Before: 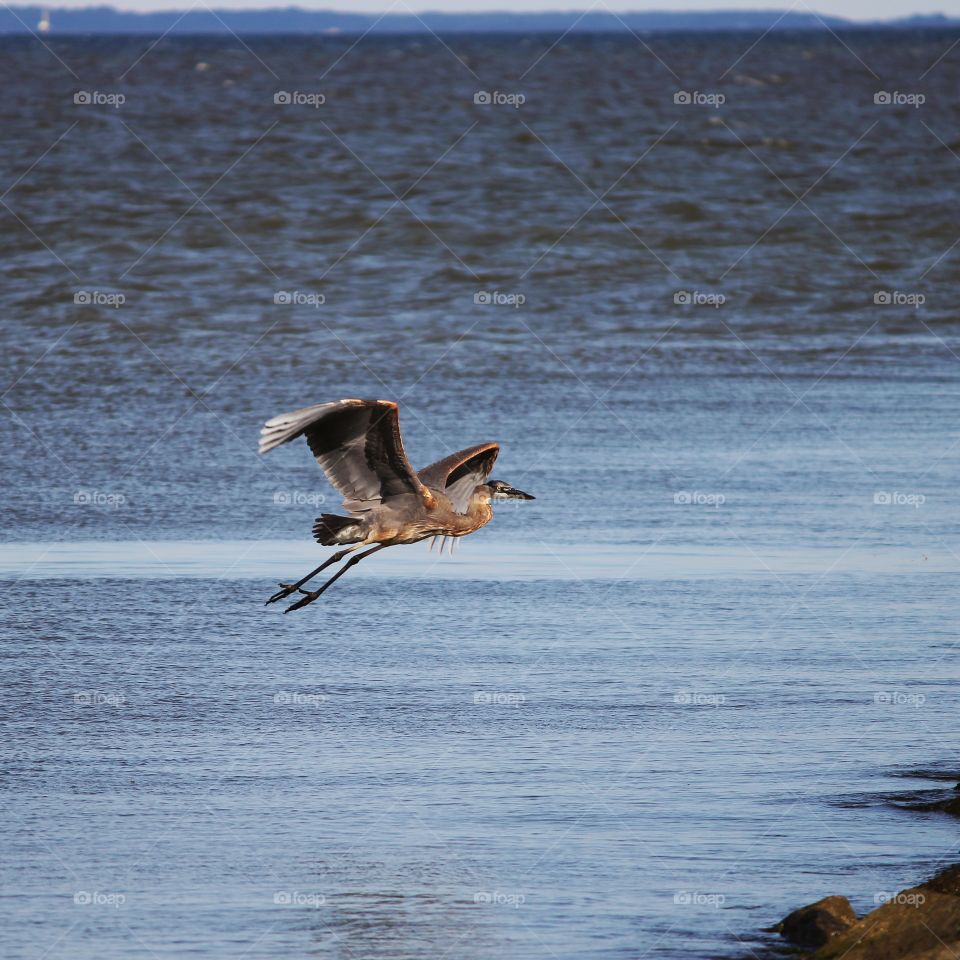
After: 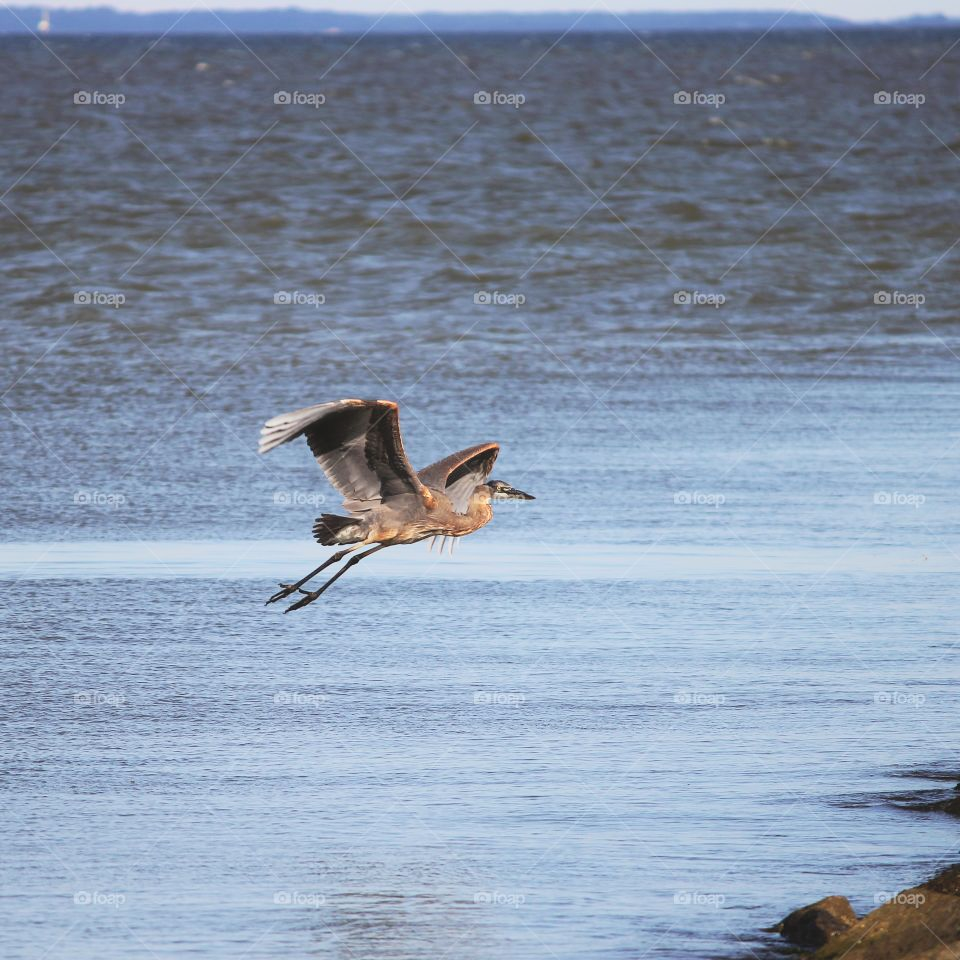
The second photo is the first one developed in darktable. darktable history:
contrast equalizer: octaves 7, y [[0.5, 0.488, 0.462, 0.461, 0.491, 0.5], [0.5 ×6], [0.5 ×6], [0 ×6], [0 ×6]]
contrast brightness saturation: contrast 0.143, brightness 0.223
